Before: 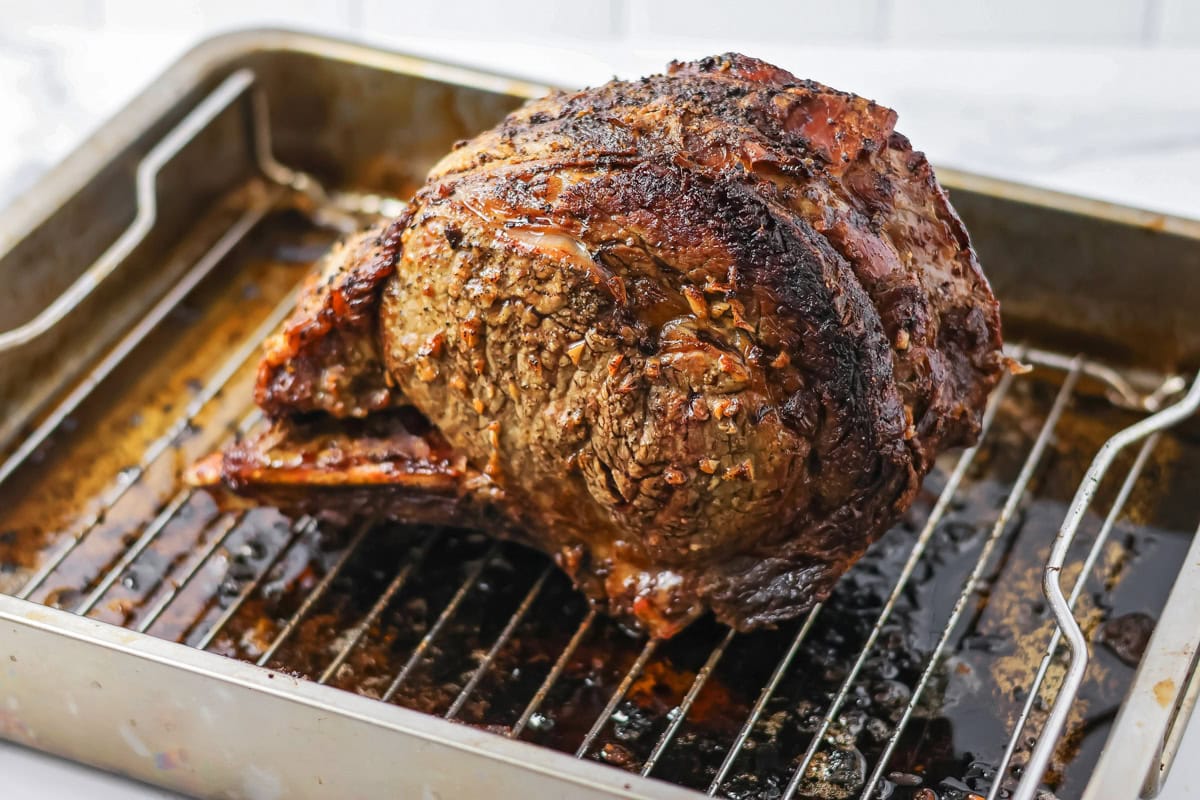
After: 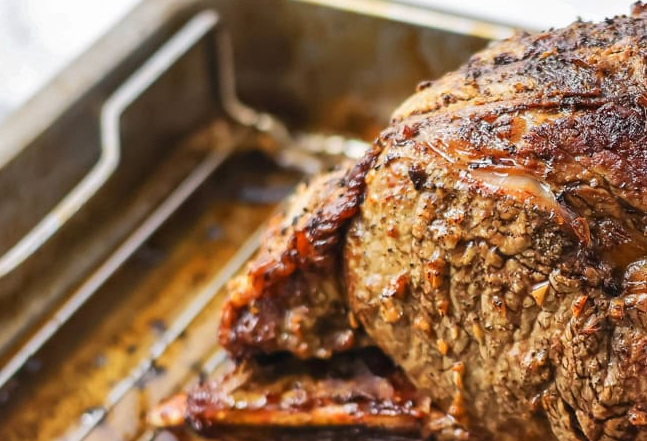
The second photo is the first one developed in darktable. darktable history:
crop and rotate: left 3.057%, top 7.52%, right 42.978%, bottom 37.319%
